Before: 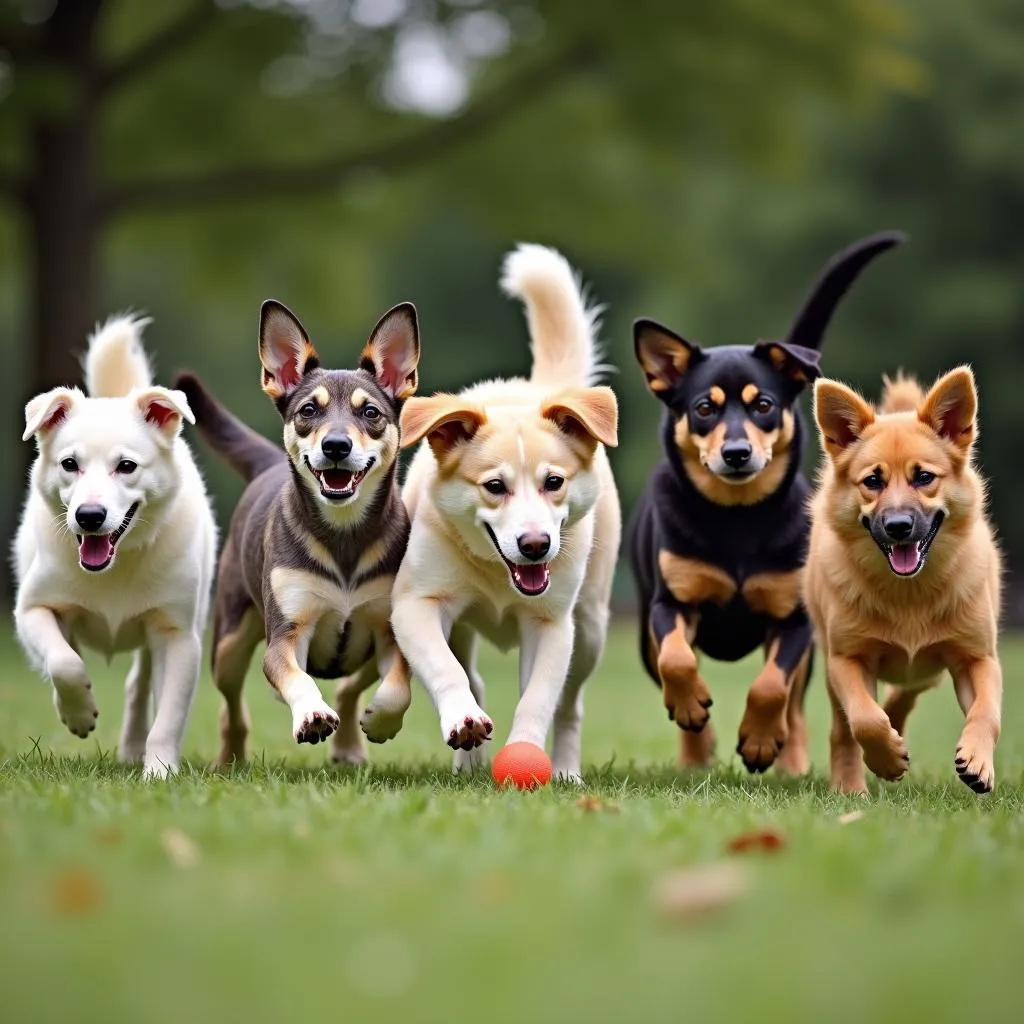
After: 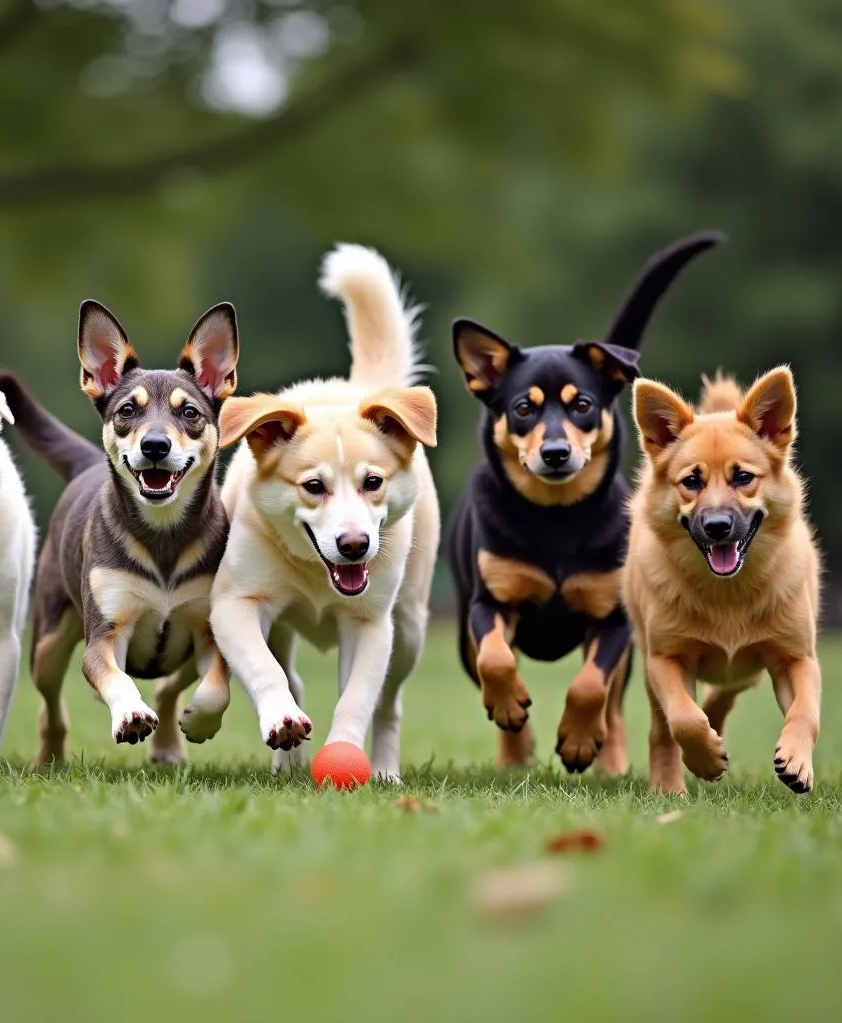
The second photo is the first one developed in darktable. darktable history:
crop: left 17.677%, bottom 0.047%
